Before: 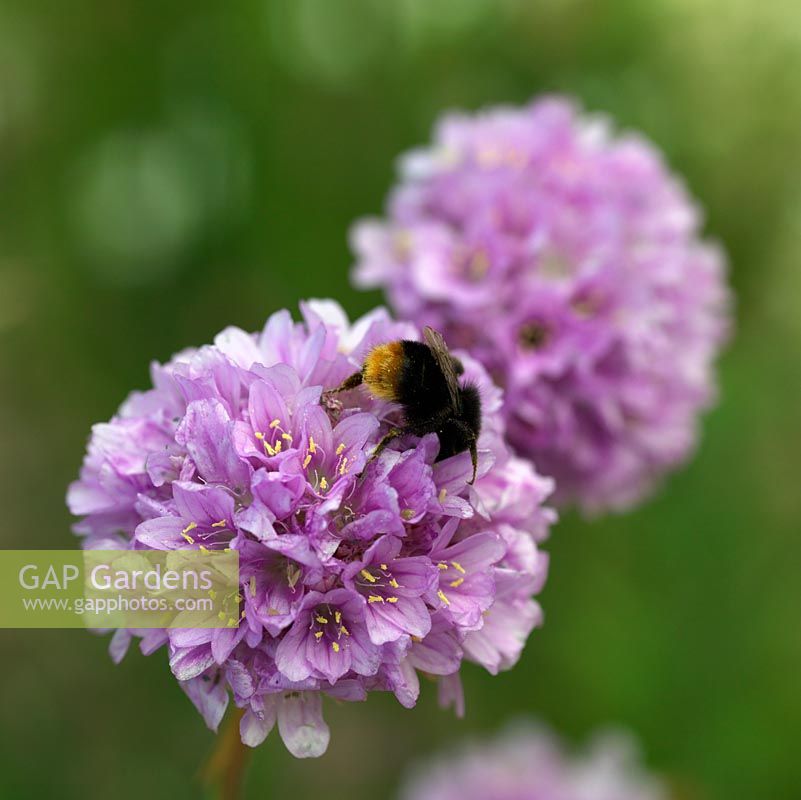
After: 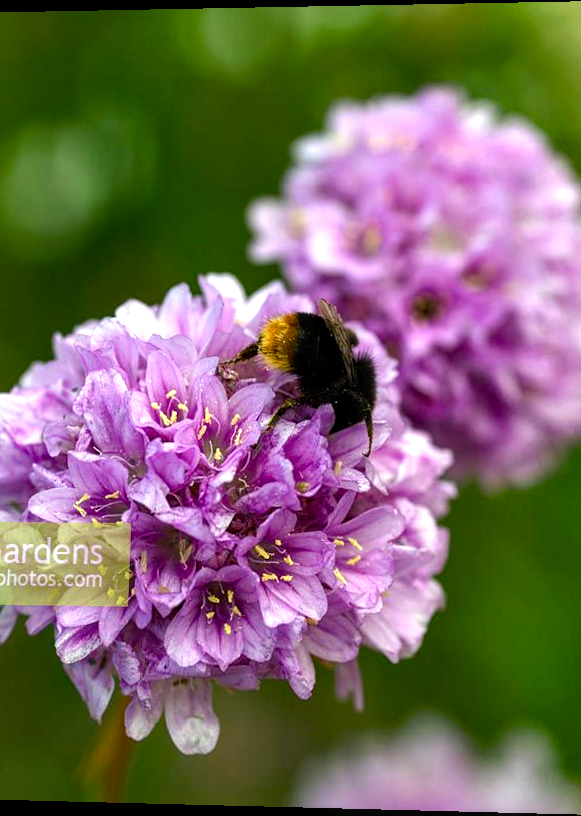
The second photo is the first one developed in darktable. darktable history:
local contrast: on, module defaults
rotate and perspective: rotation 0.128°, lens shift (vertical) -0.181, lens shift (horizontal) -0.044, shear 0.001, automatic cropping off
color balance rgb: shadows lift › luminance -20%, power › hue 72.24°, highlights gain › luminance 15%, global offset › hue 171.6°, perceptual saturation grading › global saturation 14.09%, perceptual saturation grading › highlights -25%, perceptual saturation grading › shadows 25%, global vibrance 25%, contrast 10%
crop and rotate: left 15.055%, right 18.278%
